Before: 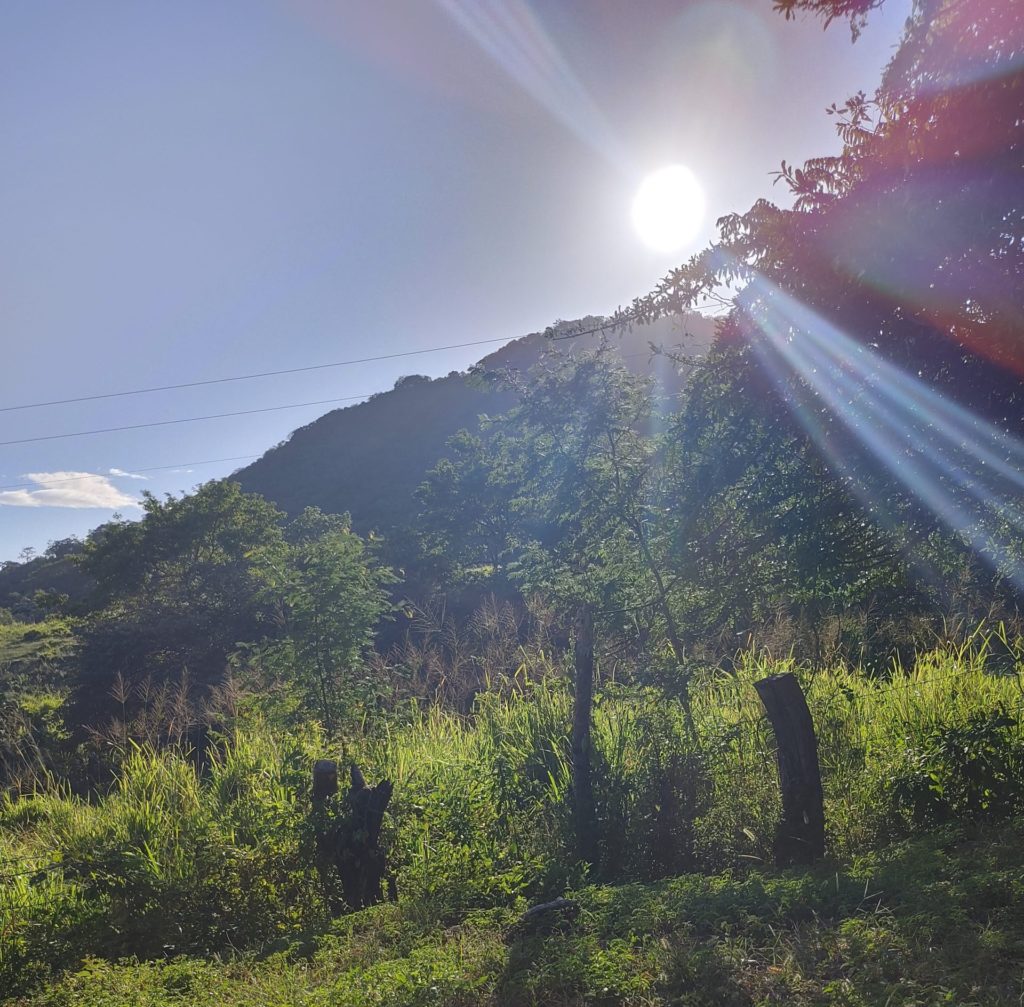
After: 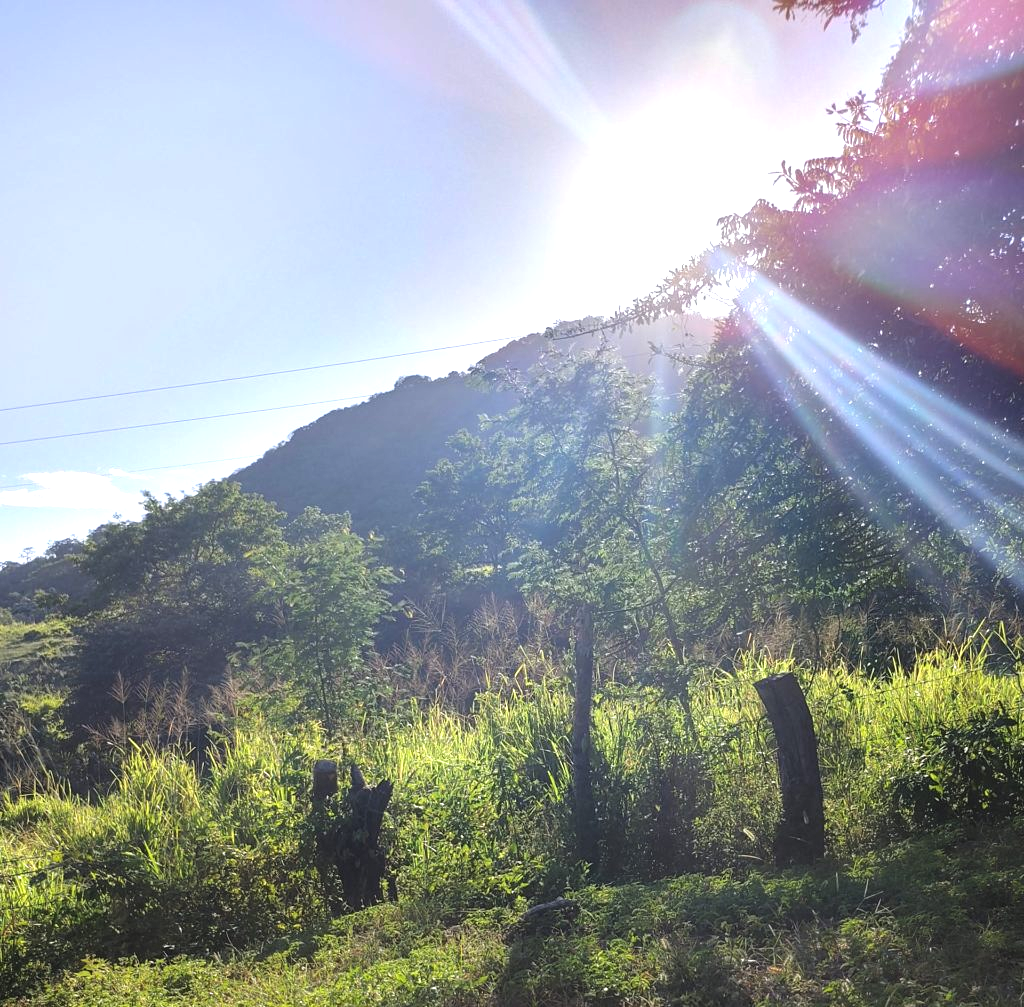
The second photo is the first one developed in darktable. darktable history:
tone equalizer: -8 EV -1.07 EV, -7 EV -0.987 EV, -6 EV -0.845 EV, -5 EV -0.604 EV, -3 EV 0.572 EV, -2 EV 0.872 EV, -1 EV 0.998 EV, +0 EV 1.07 EV
